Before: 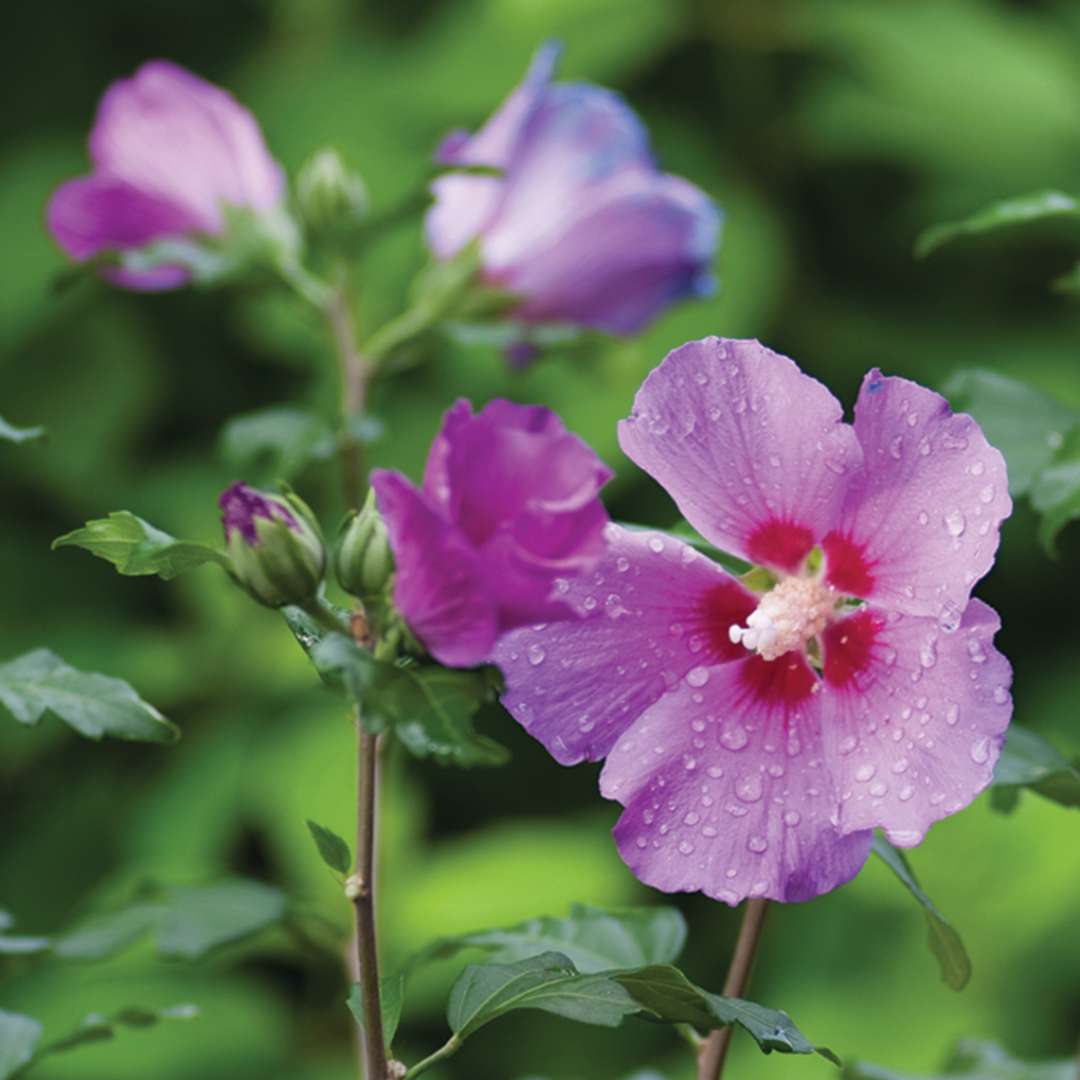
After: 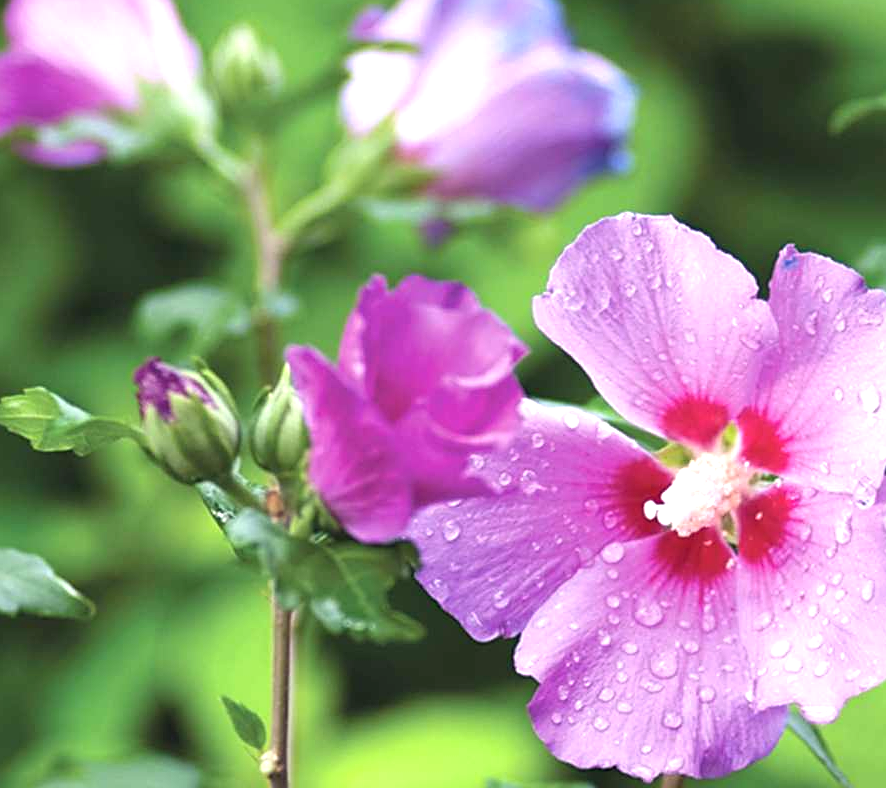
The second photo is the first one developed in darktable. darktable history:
crop: left 7.896%, top 11.555%, right 10.026%, bottom 15.464%
exposure: exposure 1.001 EV, compensate exposure bias true
sharpen: on, module defaults
